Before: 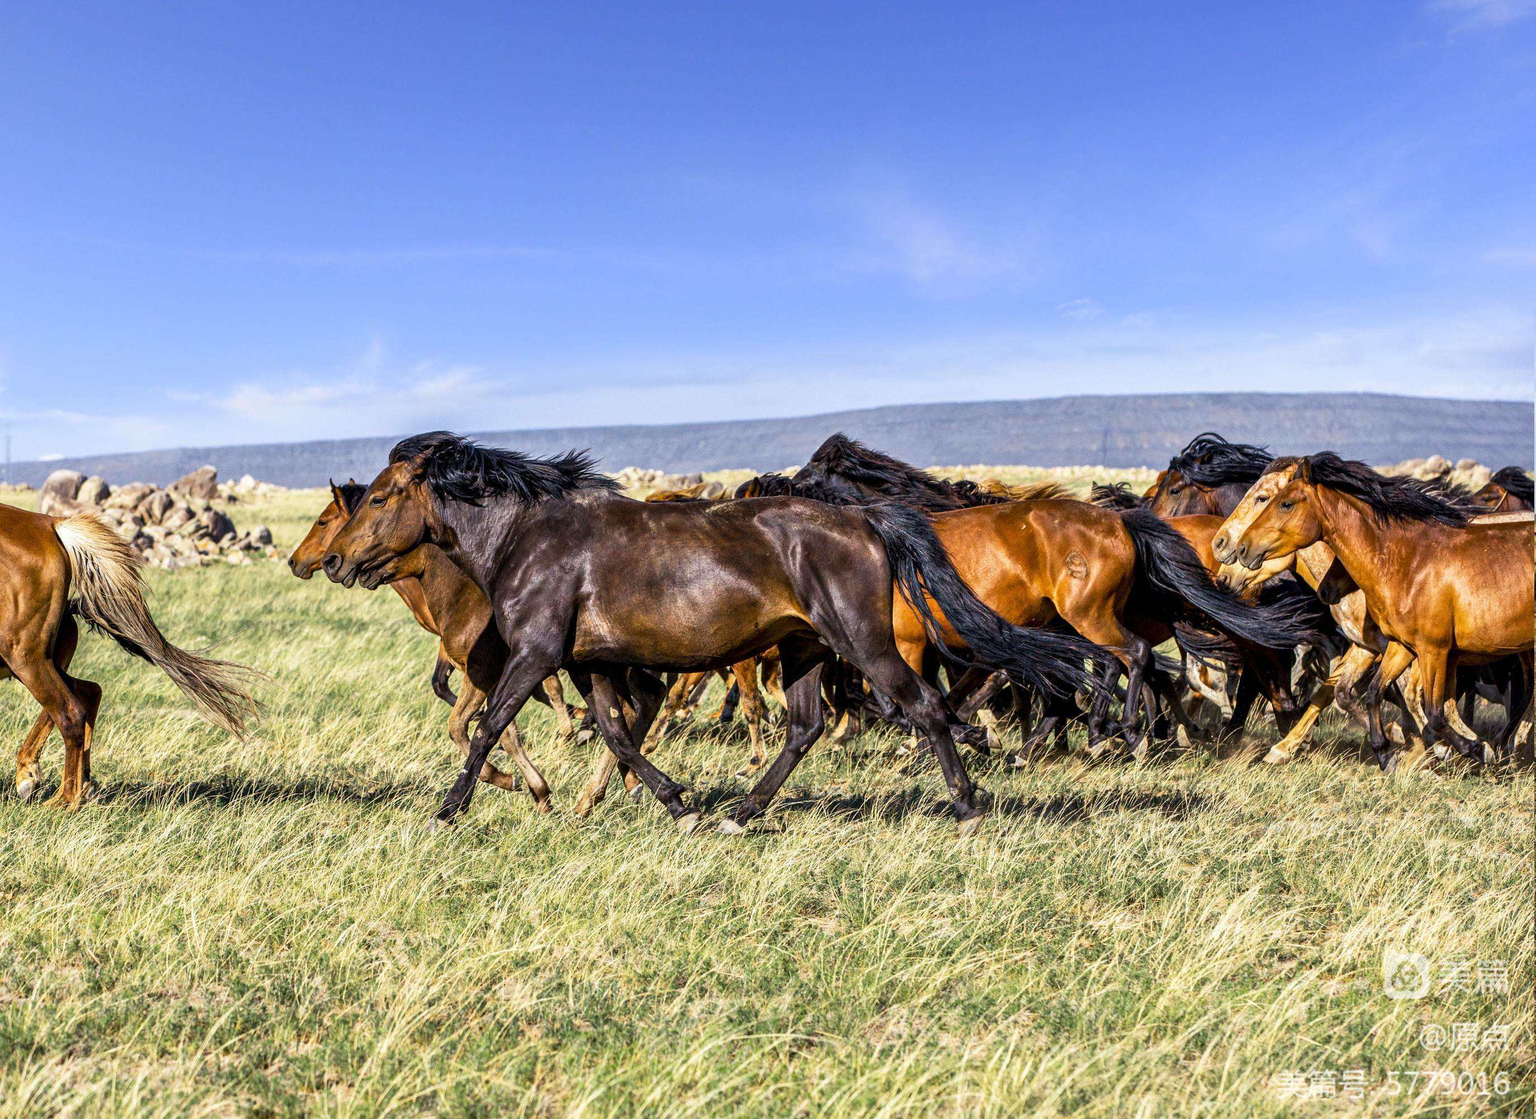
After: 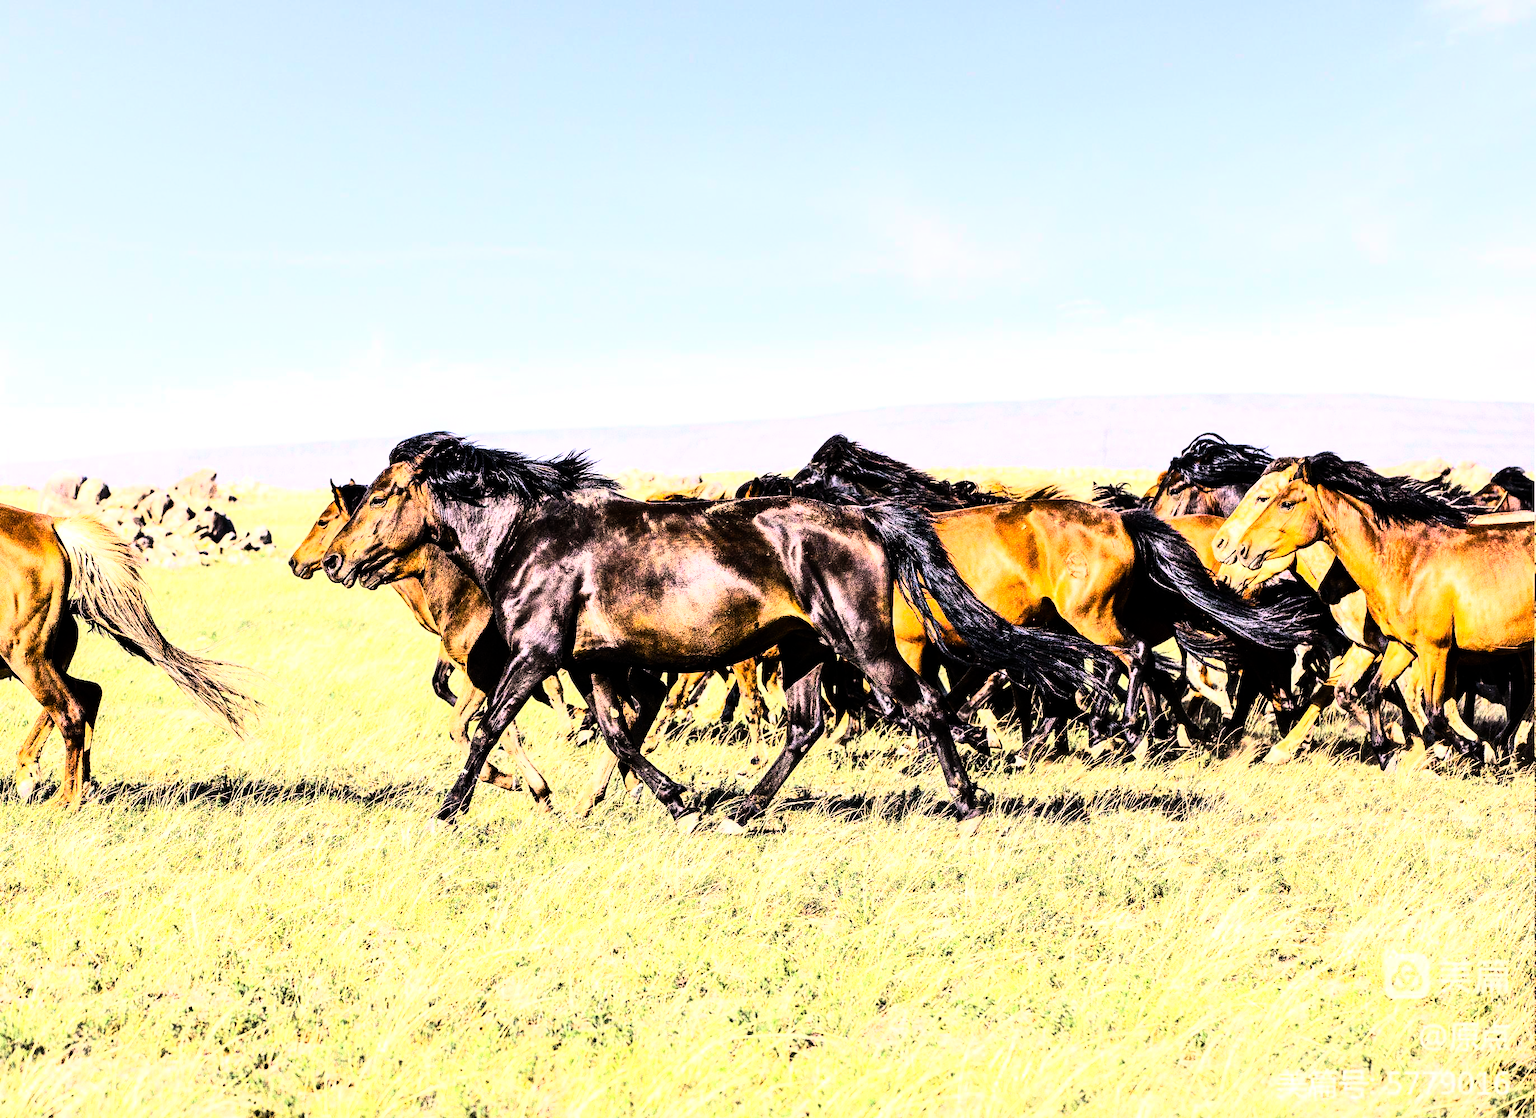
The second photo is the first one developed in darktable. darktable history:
rgb curve: curves: ch0 [(0, 0) (0.21, 0.15) (0.24, 0.21) (0.5, 0.75) (0.75, 0.96) (0.89, 0.99) (1, 1)]; ch1 [(0, 0.02) (0.21, 0.13) (0.25, 0.2) (0.5, 0.67) (0.75, 0.9) (0.89, 0.97) (1, 1)]; ch2 [(0, 0.02) (0.21, 0.13) (0.25, 0.2) (0.5, 0.67) (0.75, 0.9) (0.89, 0.97) (1, 1)], compensate middle gray true
tone equalizer: -8 EV -1.08 EV, -7 EV -1.01 EV, -6 EV -0.867 EV, -5 EV -0.578 EV, -3 EV 0.578 EV, -2 EV 0.867 EV, -1 EV 1.01 EV, +0 EV 1.08 EV, edges refinement/feathering 500, mask exposure compensation -1.57 EV, preserve details no
color correction: highlights a* 7.34, highlights b* 4.37
exposure: exposure 0.258 EV, compensate highlight preservation false
